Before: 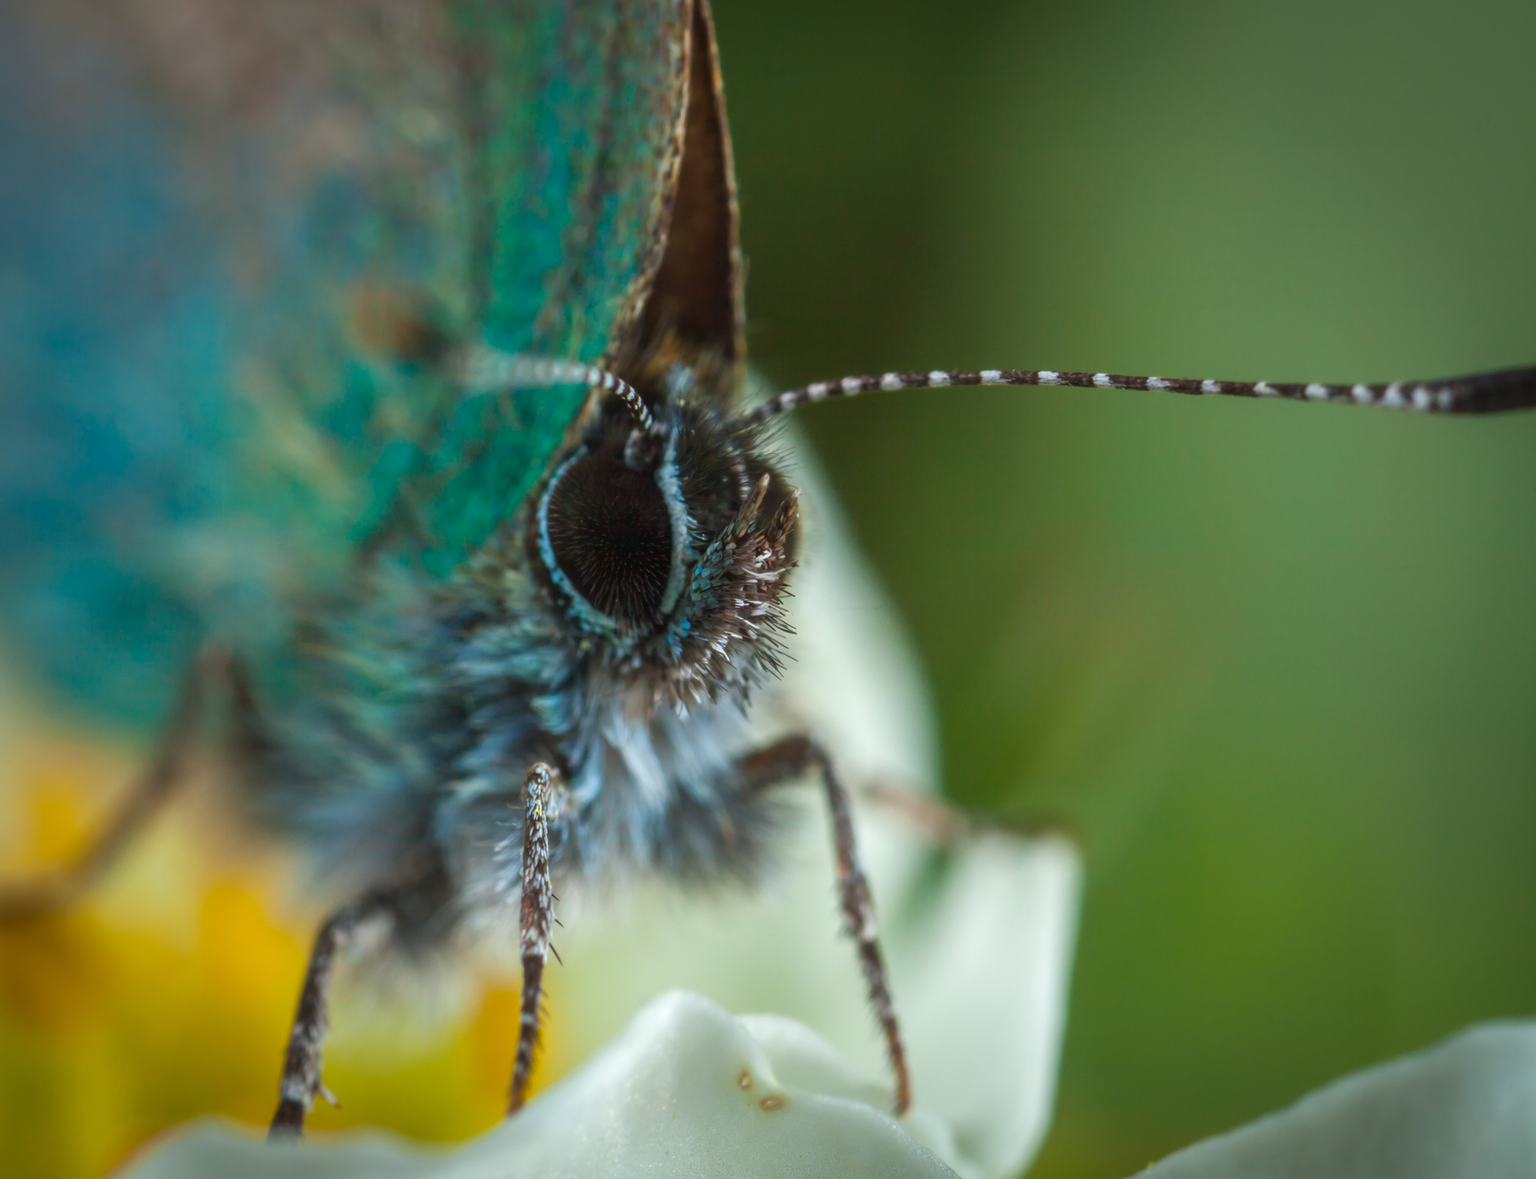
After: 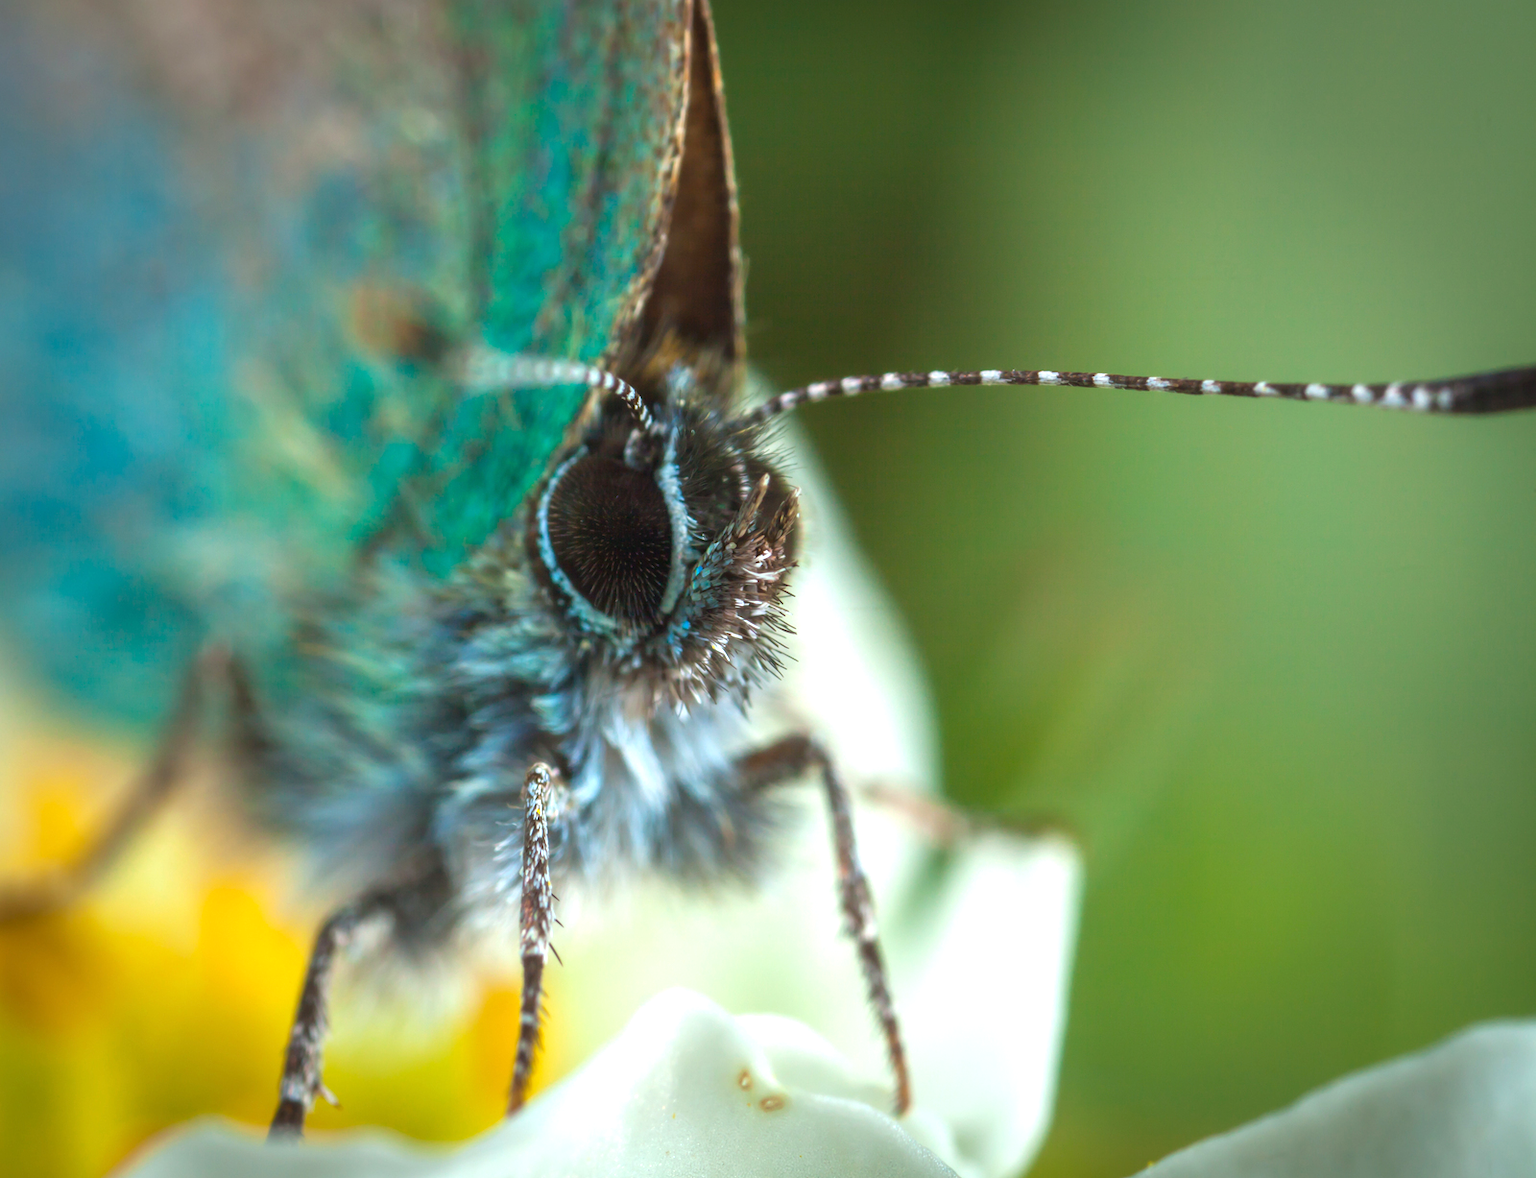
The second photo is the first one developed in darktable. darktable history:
exposure: exposure 0.802 EV, compensate highlight preservation false
